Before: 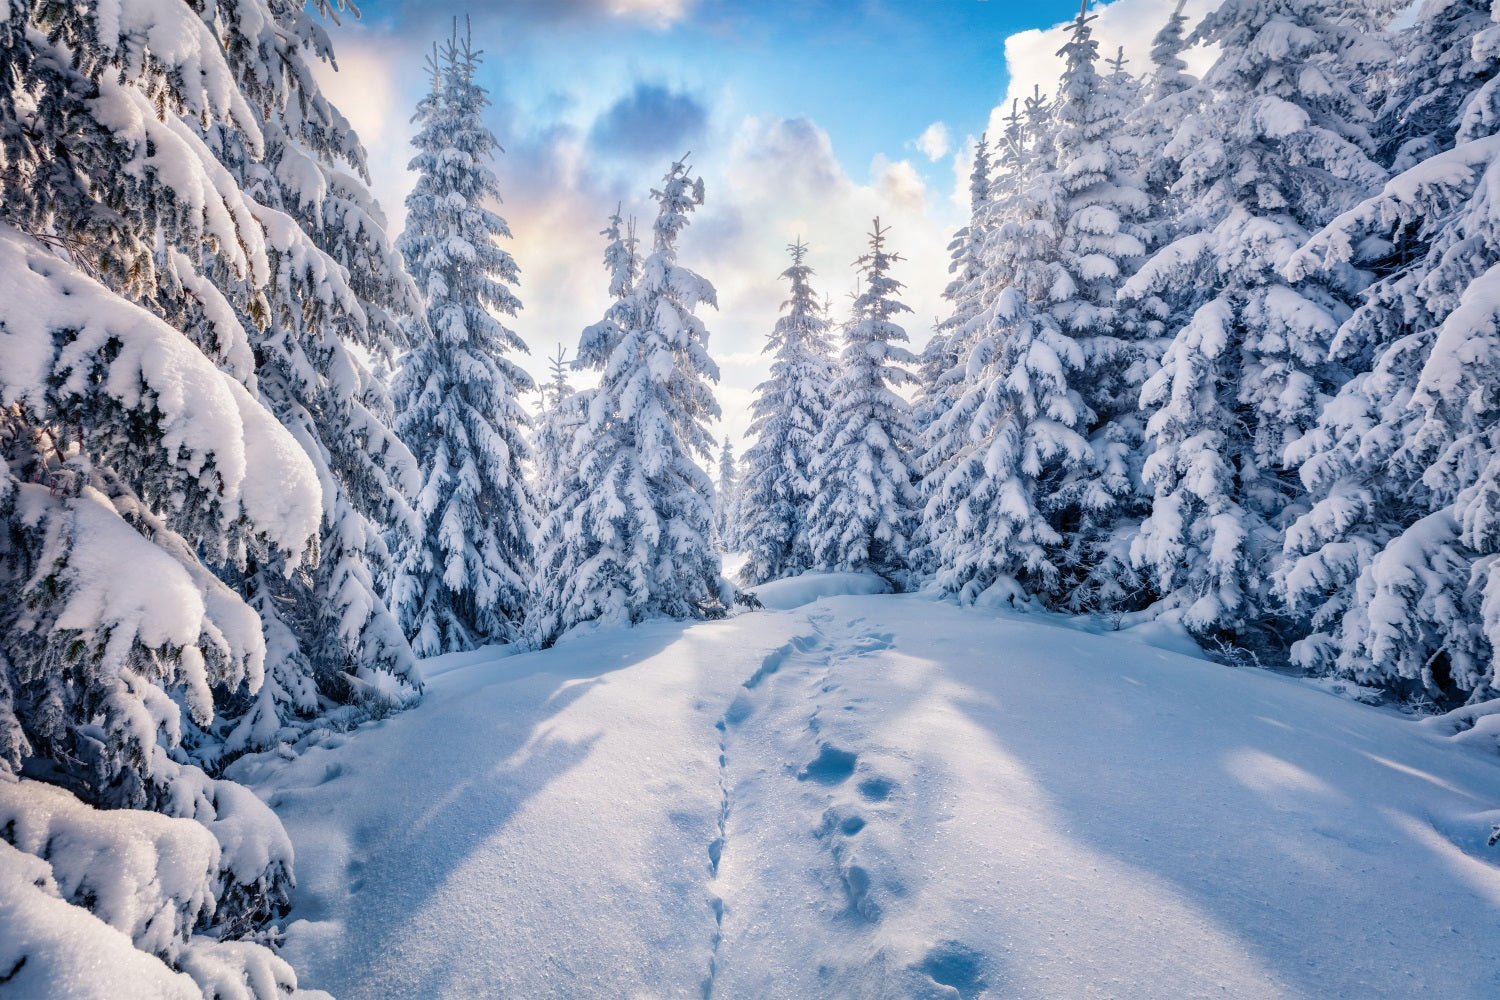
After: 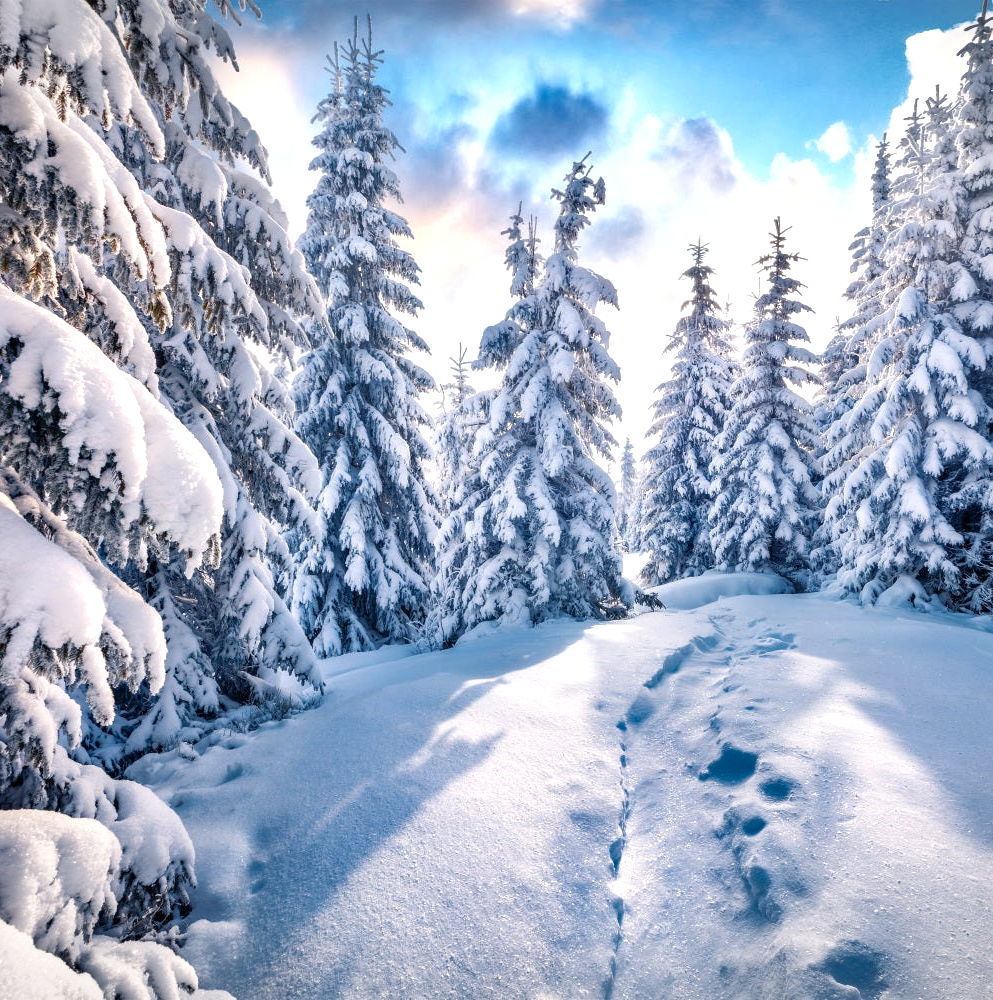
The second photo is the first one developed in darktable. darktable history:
exposure: black level correction 0.001, exposure 0.499 EV, compensate exposure bias true, compensate highlight preservation false
vignetting: fall-off start 97.32%, fall-off radius 78.98%, brightness -0.284, width/height ratio 1.118, unbound false
crop and rotate: left 6.67%, right 27.11%
shadows and highlights: soften with gaussian
